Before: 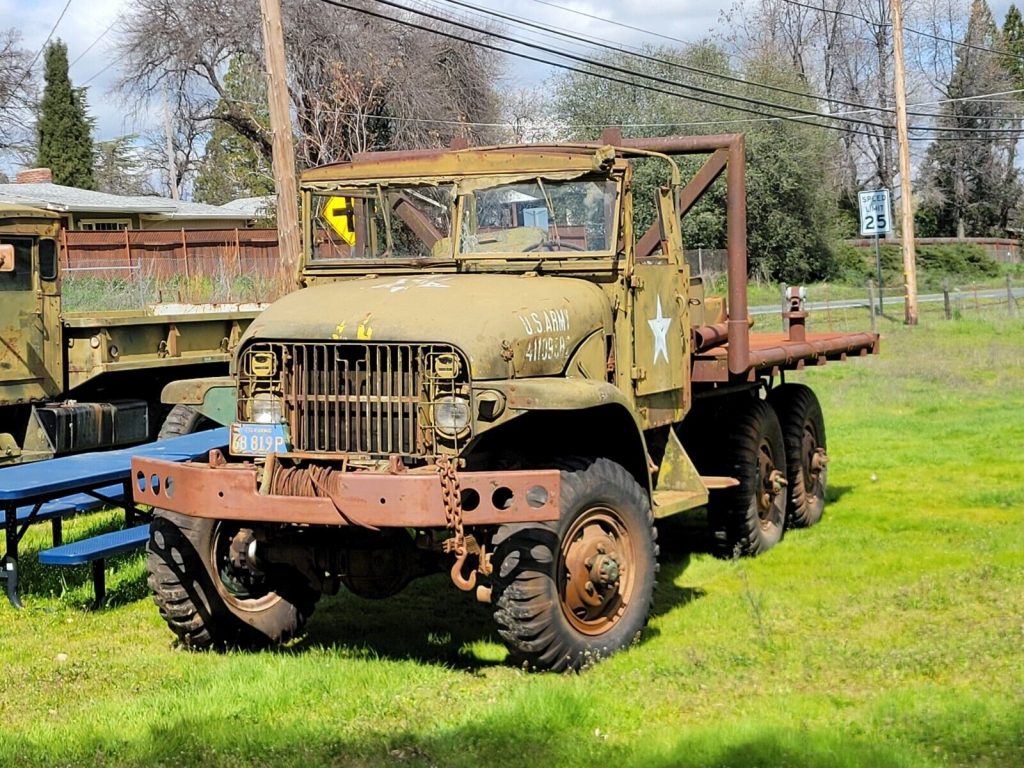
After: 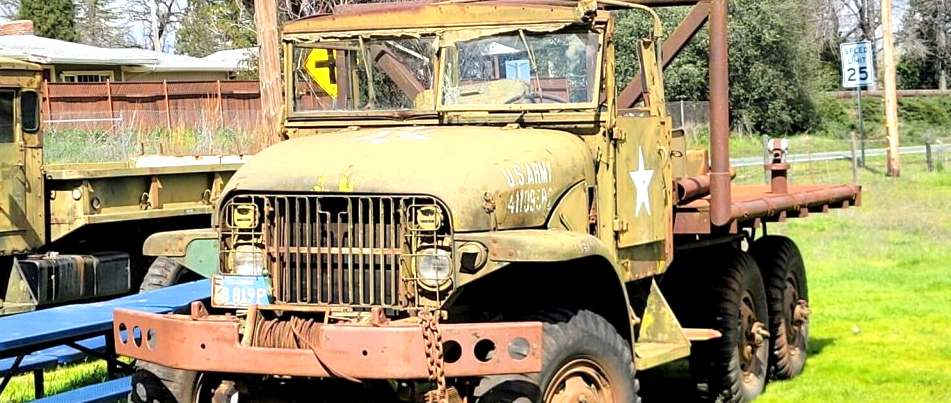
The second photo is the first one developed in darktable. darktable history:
crop: left 1.771%, top 19.272%, right 5.325%, bottom 28.2%
exposure: black level correction 0.002, exposure 0.677 EV, compensate highlight preservation false
